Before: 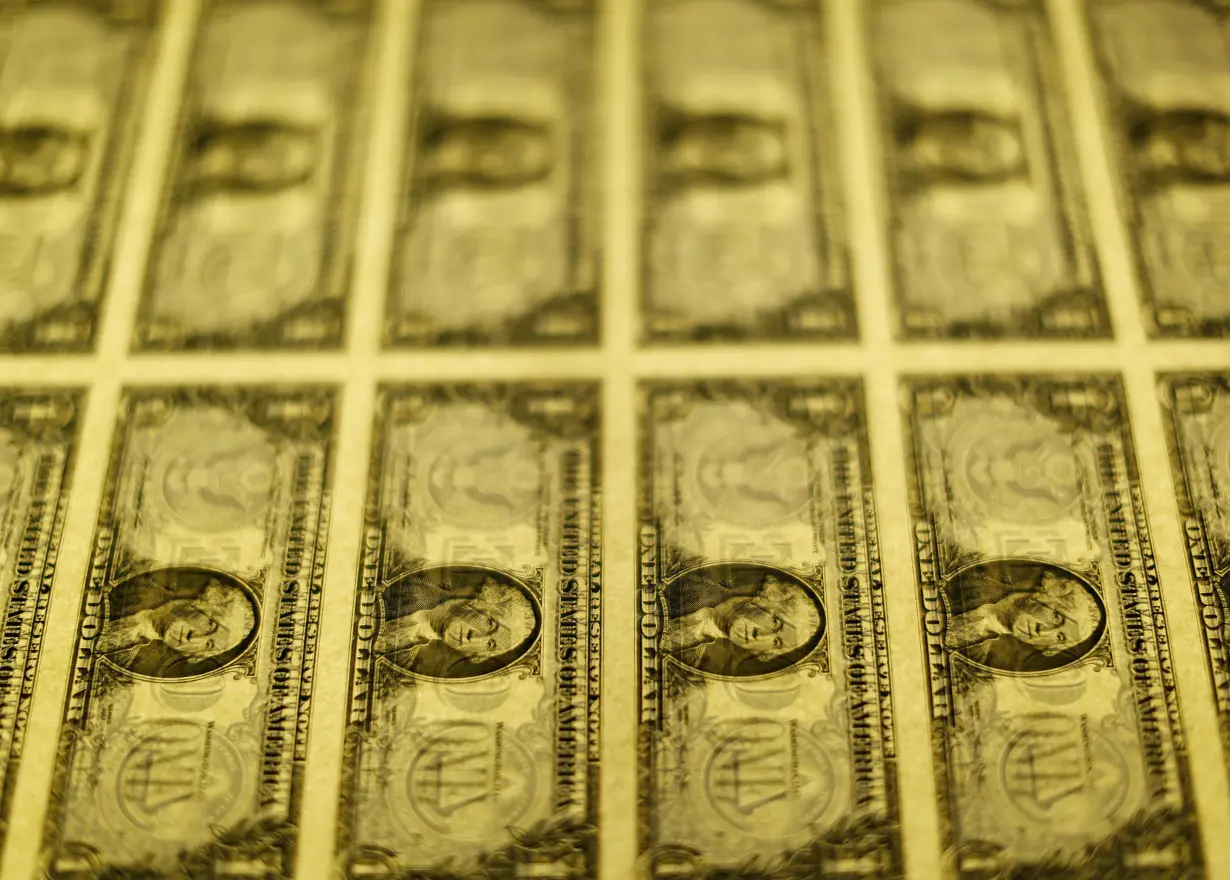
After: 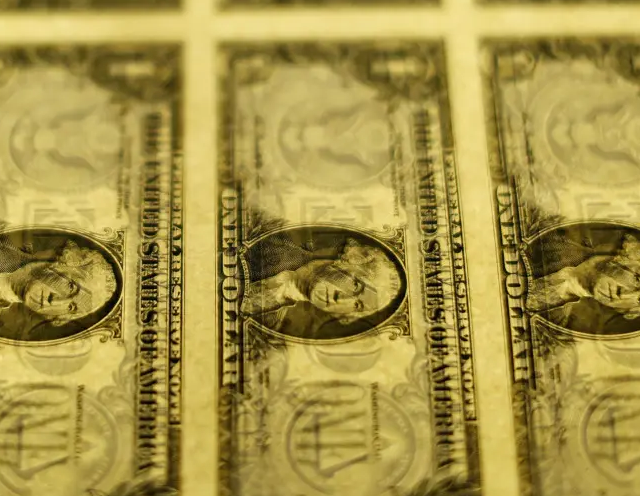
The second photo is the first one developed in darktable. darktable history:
crop: left 34.078%, top 38.358%, right 13.831%, bottom 5.27%
